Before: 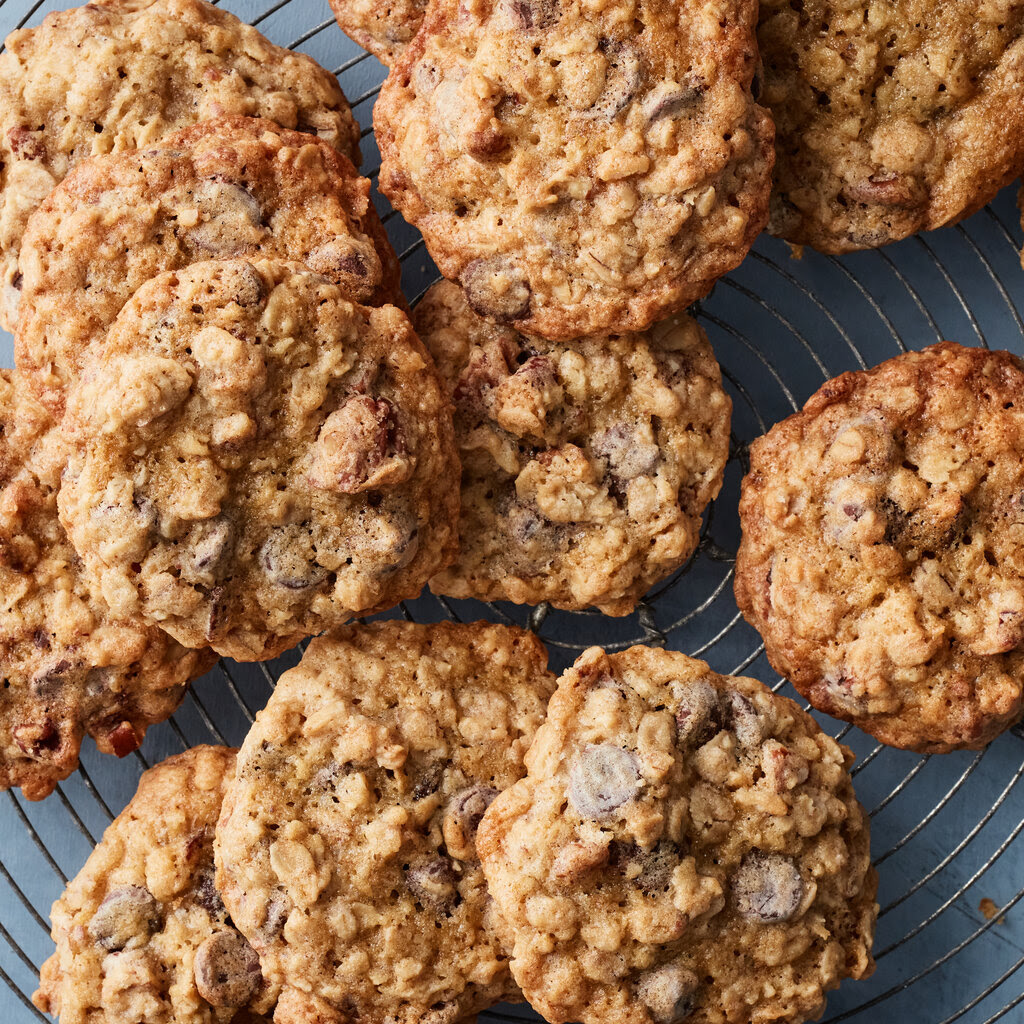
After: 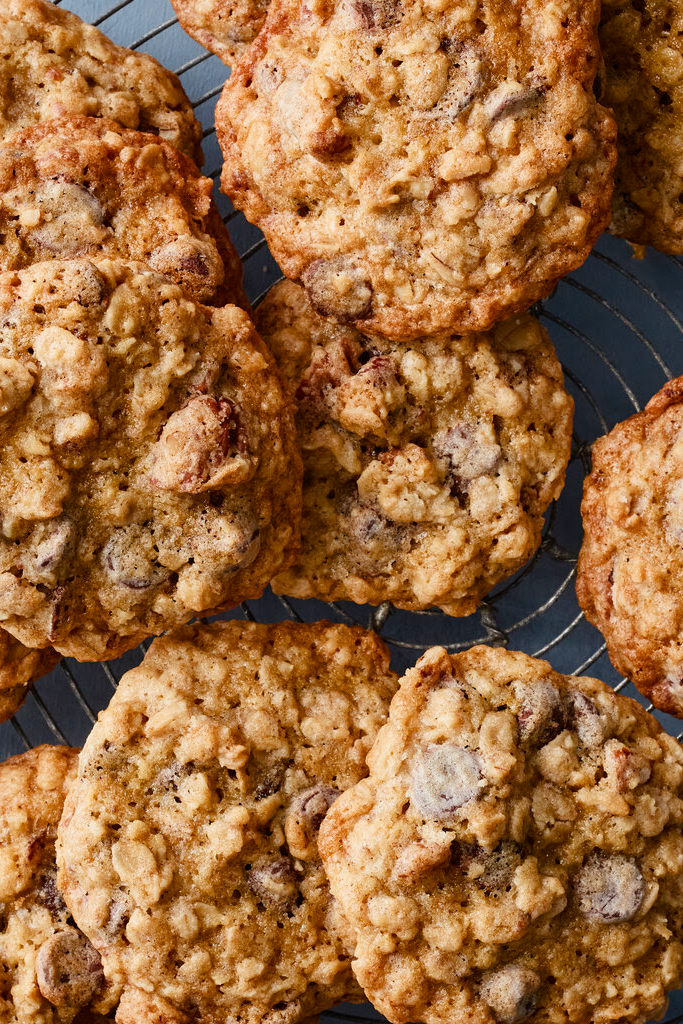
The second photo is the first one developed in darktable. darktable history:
rotate and perspective: crop left 0, crop top 0
color balance rgb: perceptual saturation grading › global saturation 20%, perceptual saturation grading › highlights -25%, perceptual saturation grading › shadows 25%
crop and rotate: left 15.446%, right 17.836%
